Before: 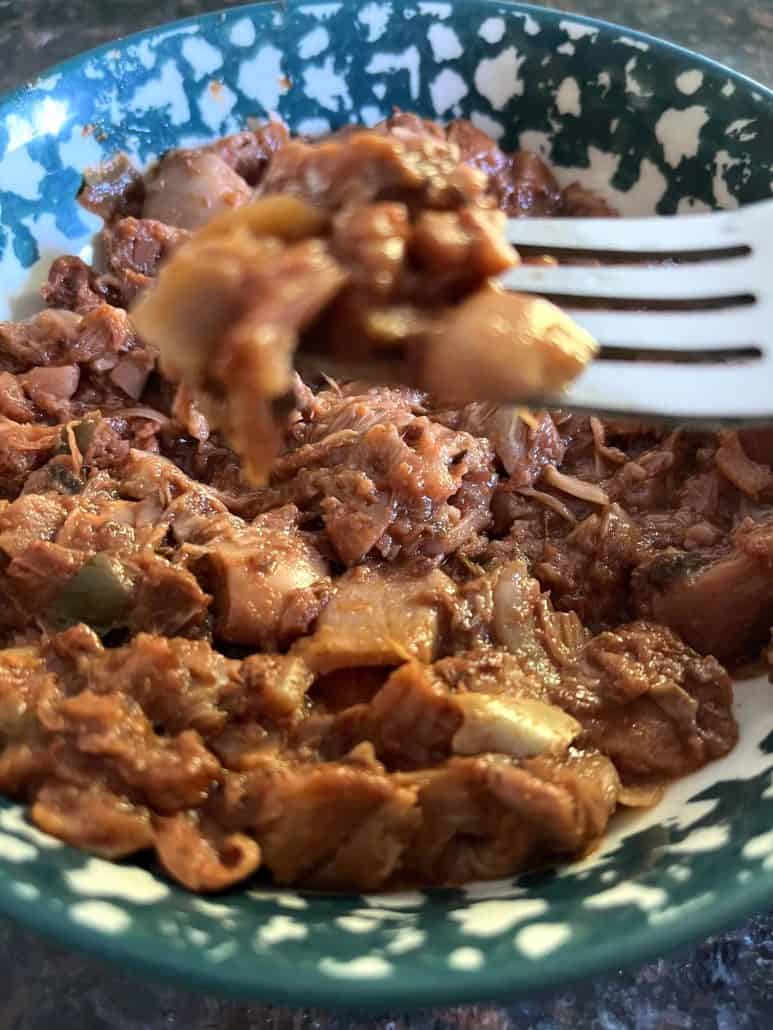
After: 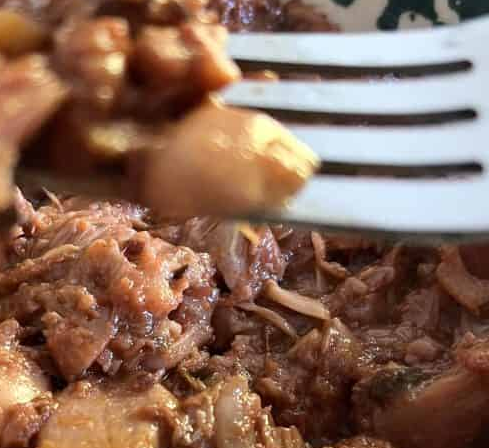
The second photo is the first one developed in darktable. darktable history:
crop: left 36.147%, top 18.027%, right 0.511%, bottom 38.423%
